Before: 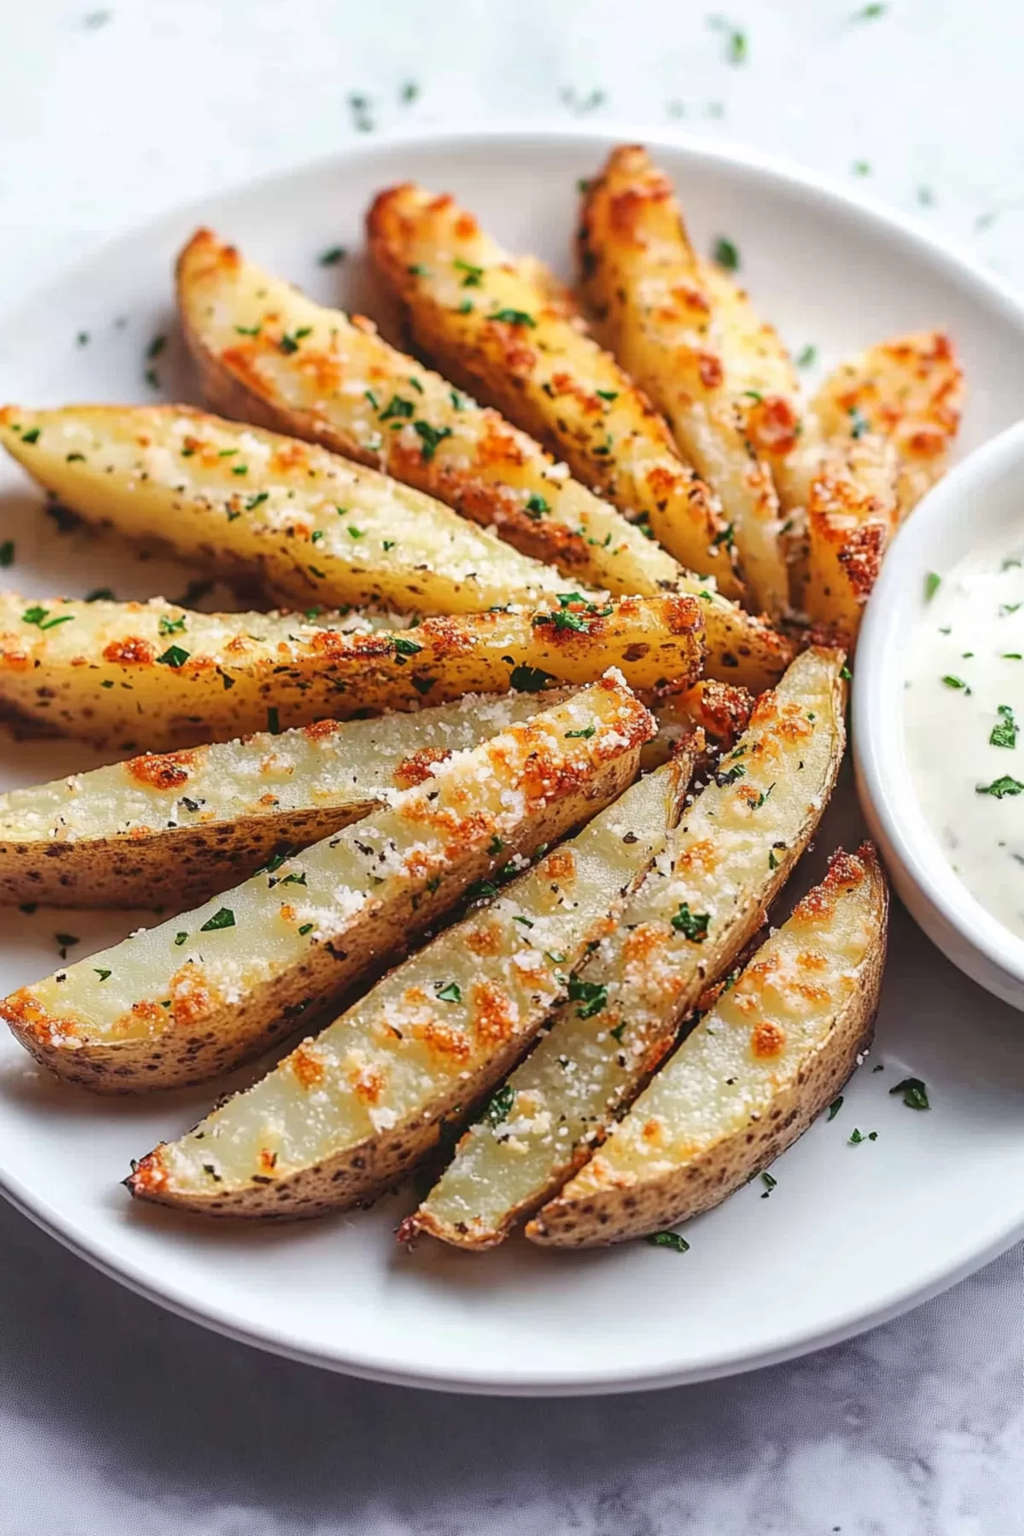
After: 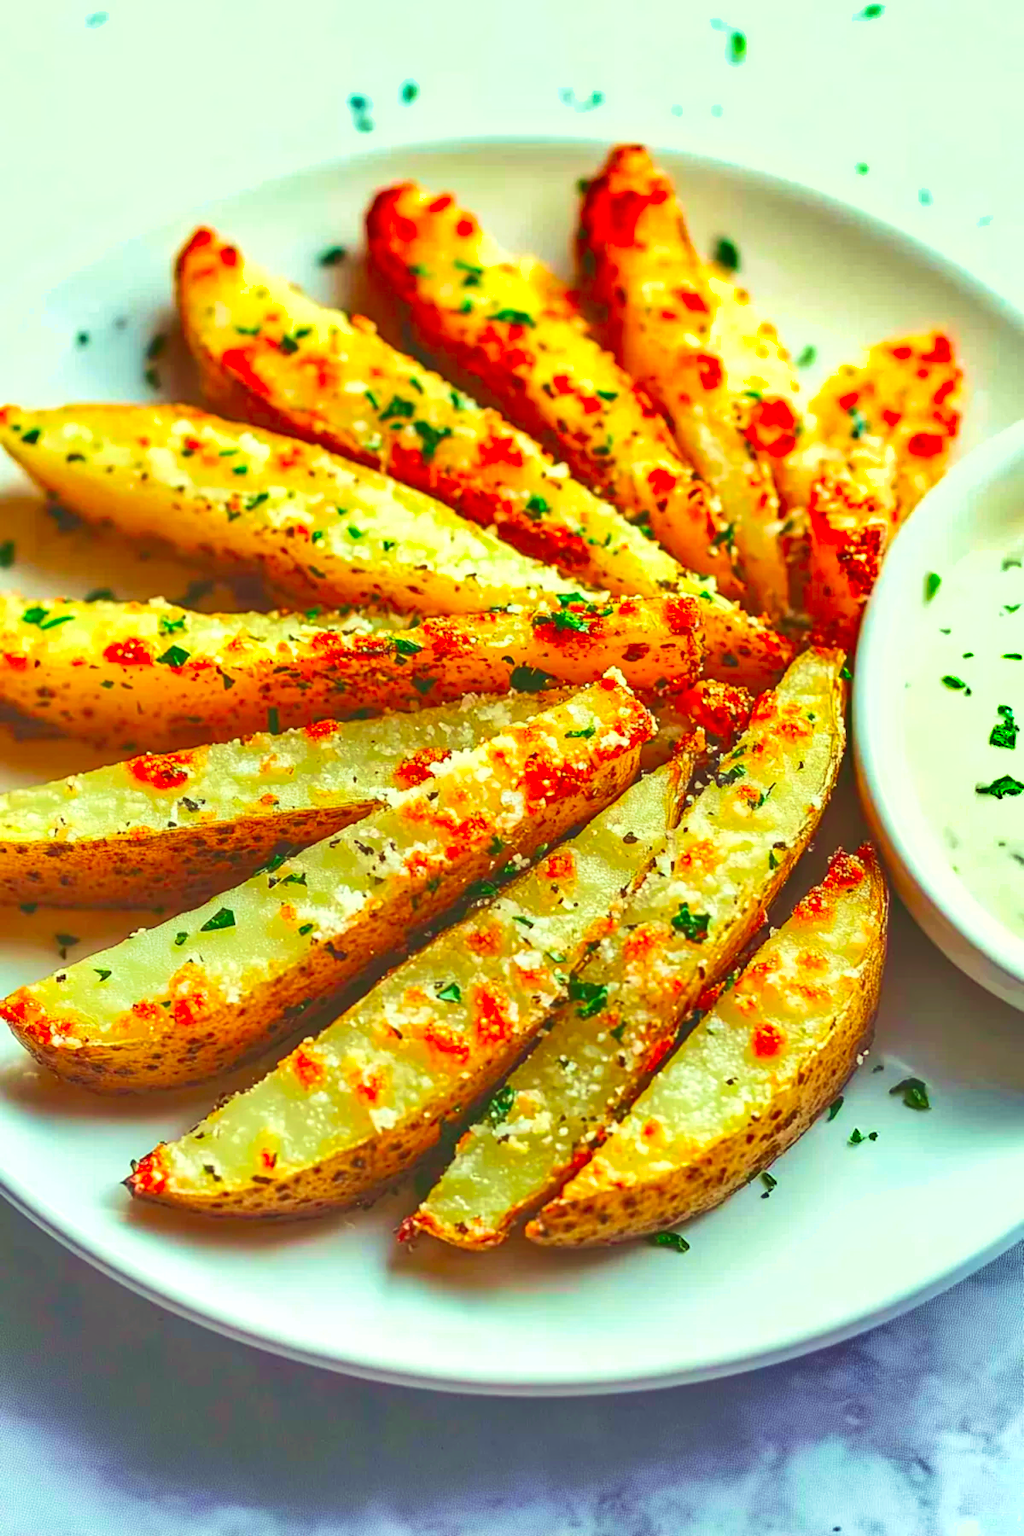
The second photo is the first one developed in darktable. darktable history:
shadows and highlights: shadows 52.83, soften with gaussian
exposure: black level correction 0, exposure 1.099 EV, compensate highlight preservation false
color correction: highlights a* -11.24, highlights b* 9.94, saturation 1.72
contrast brightness saturation: contrast -0.285
velvia: strength 44.61%
